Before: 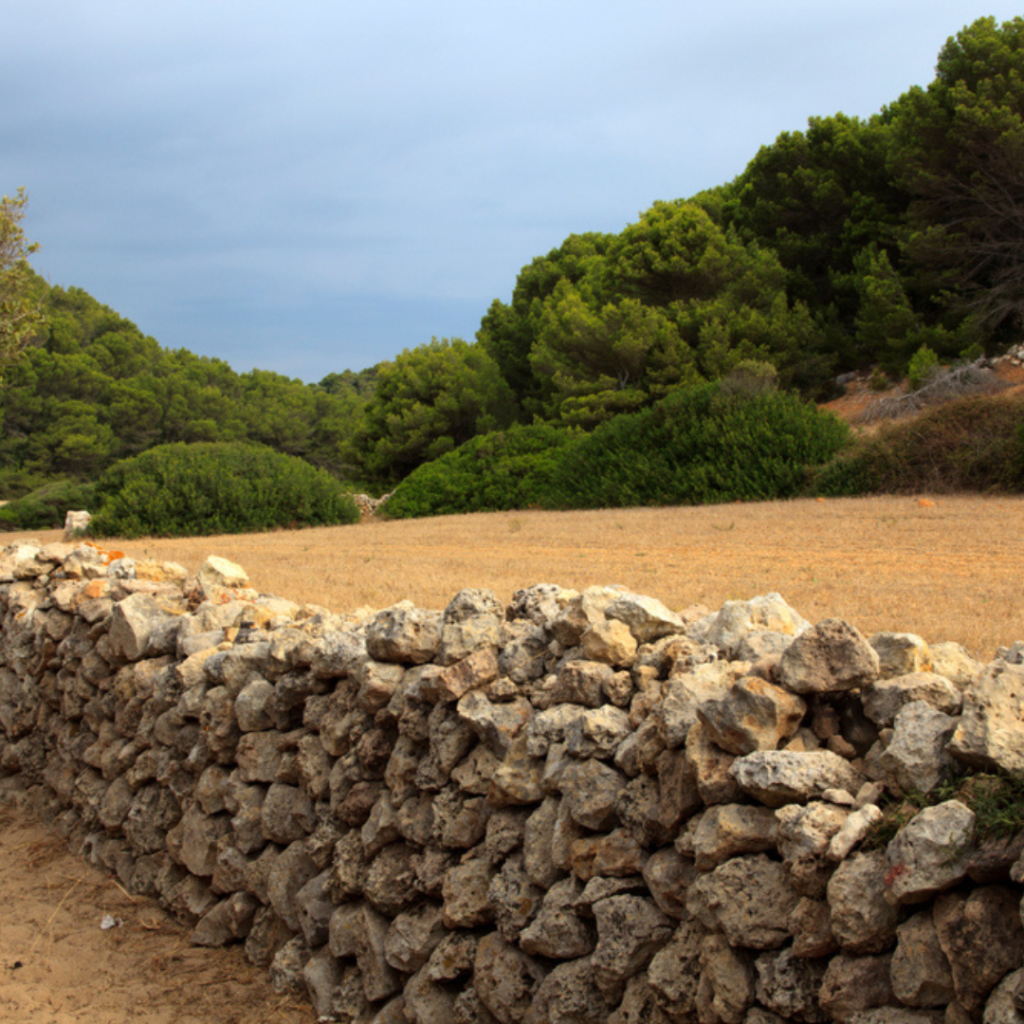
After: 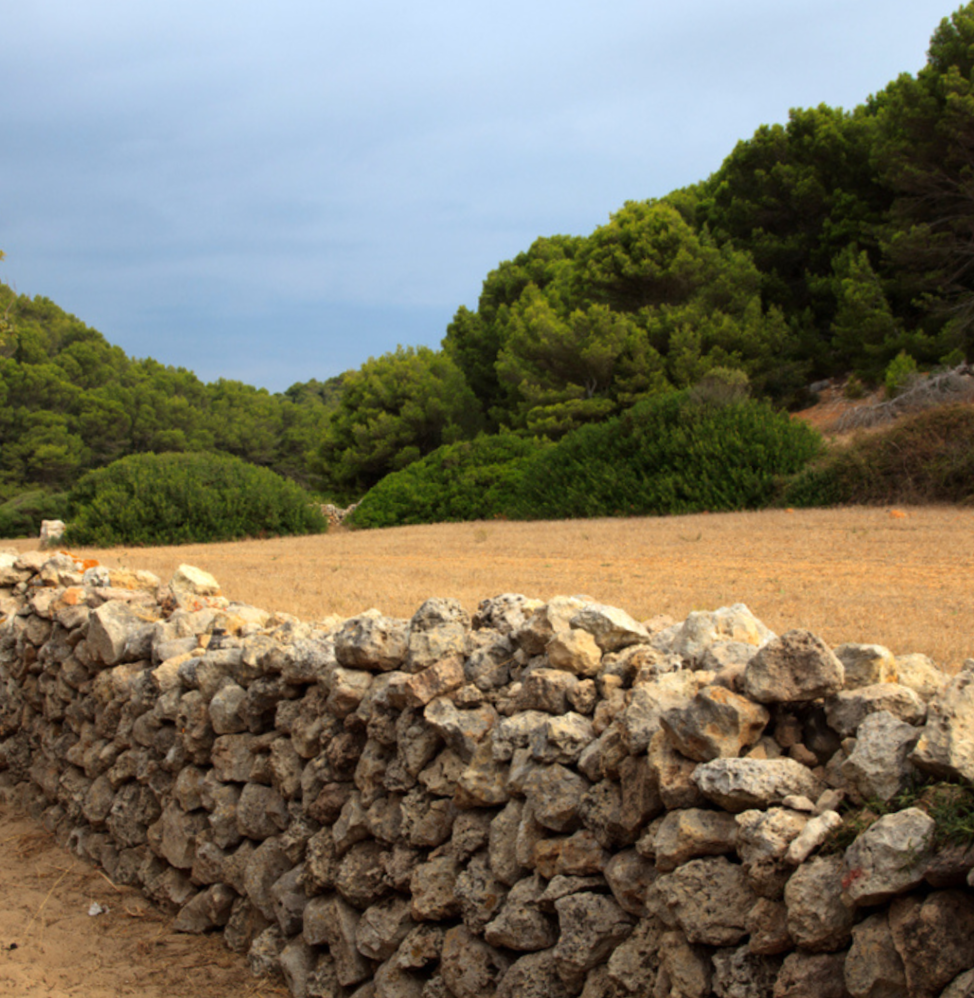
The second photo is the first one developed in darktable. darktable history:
rotate and perspective: rotation 0.074°, lens shift (vertical) 0.096, lens shift (horizontal) -0.041, crop left 0.043, crop right 0.952, crop top 0.024, crop bottom 0.979
tone equalizer: on, module defaults
